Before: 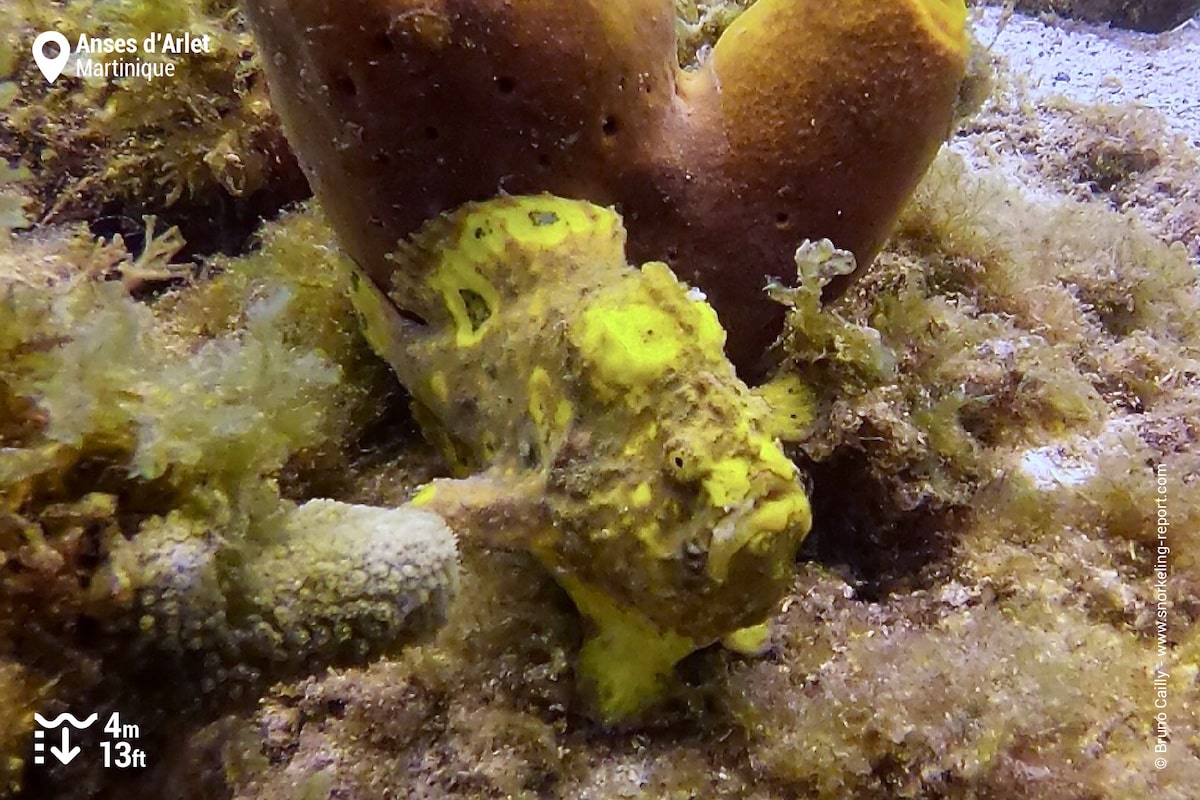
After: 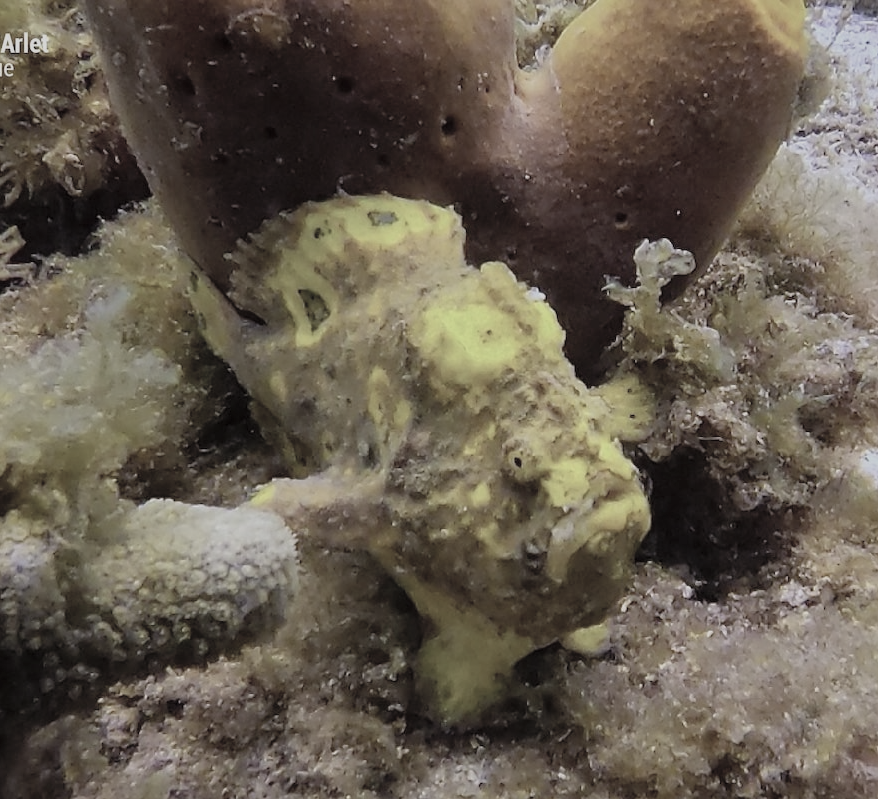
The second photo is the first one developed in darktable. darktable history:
contrast brightness saturation: brightness 0.18, saturation -0.5
crop: left 13.443%, right 13.31%
exposure: black level correction 0, exposure -0.766 EV, compensate highlight preservation false
